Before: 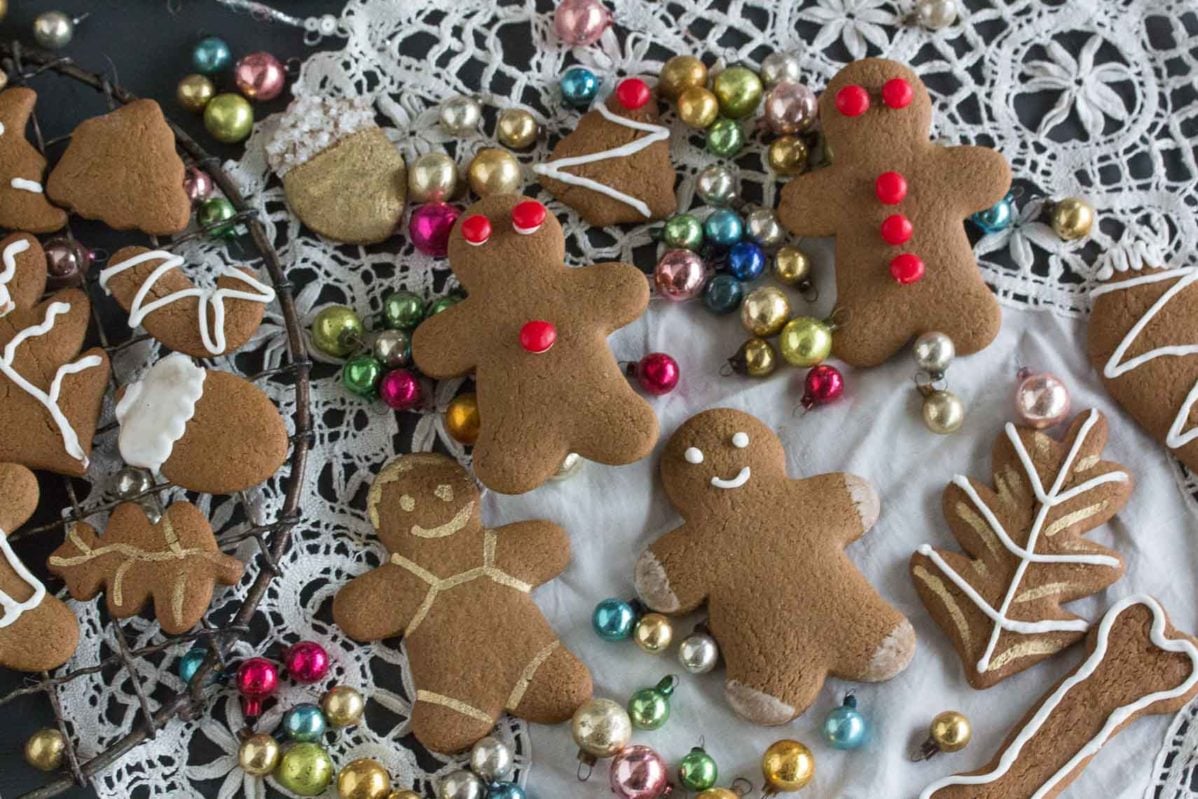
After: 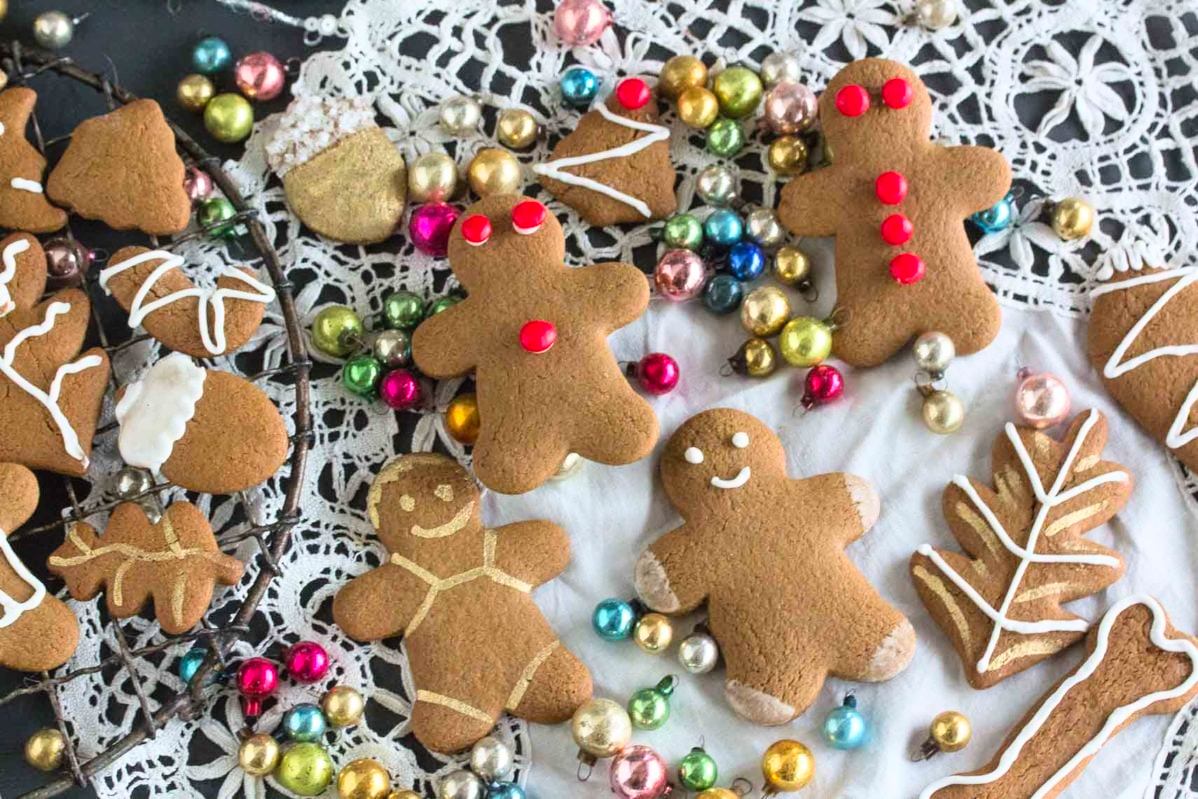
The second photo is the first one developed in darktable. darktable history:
tone curve: curves: ch0 [(0, 0) (0.051, 0.047) (0.102, 0.099) (0.258, 0.29) (0.442, 0.527) (0.695, 0.804) (0.88, 0.952) (1, 1)]; ch1 [(0, 0) (0.339, 0.298) (0.402, 0.363) (0.444, 0.415) (0.485, 0.469) (0.494, 0.493) (0.504, 0.501) (0.525, 0.534) (0.555, 0.593) (0.594, 0.648) (1, 1)]; ch2 [(0, 0) (0.48, 0.48) (0.504, 0.5) (0.535, 0.557) (0.581, 0.623) (0.649, 0.683) (0.824, 0.815) (1, 1)], color space Lab, linked channels, preserve colors none
contrast brightness saturation: contrast 0.073, brightness 0.077, saturation 0.182
